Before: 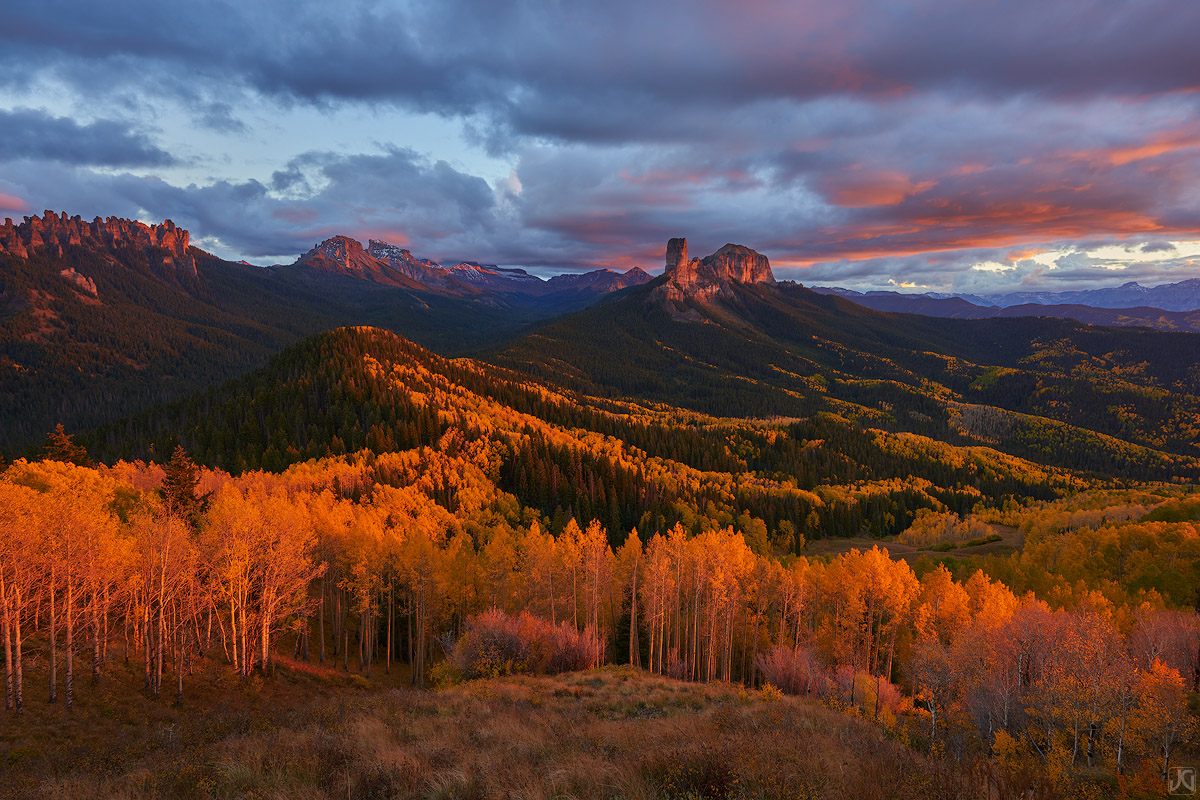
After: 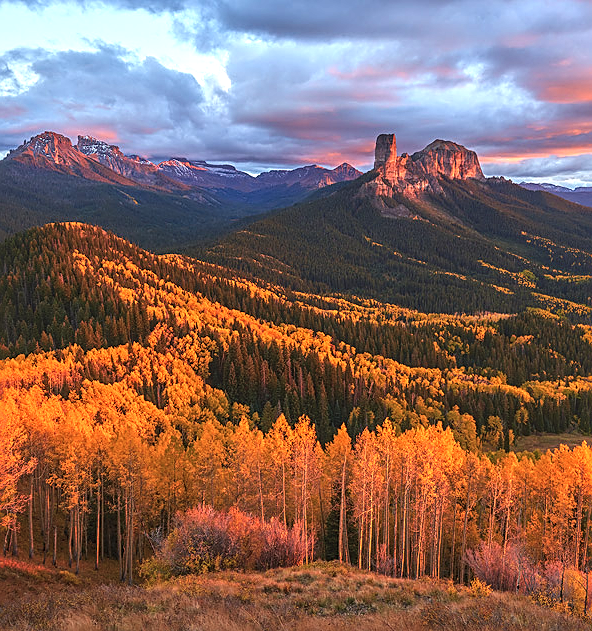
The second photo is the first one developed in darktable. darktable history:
exposure: black level correction -0.005, exposure 1.004 EV, compensate exposure bias true, compensate highlight preservation false
local contrast: detail 130%
sharpen: on, module defaults
crop and rotate: angle 0.02°, left 24.313%, top 13.101%, right 26.264%, bottom 7.868%
